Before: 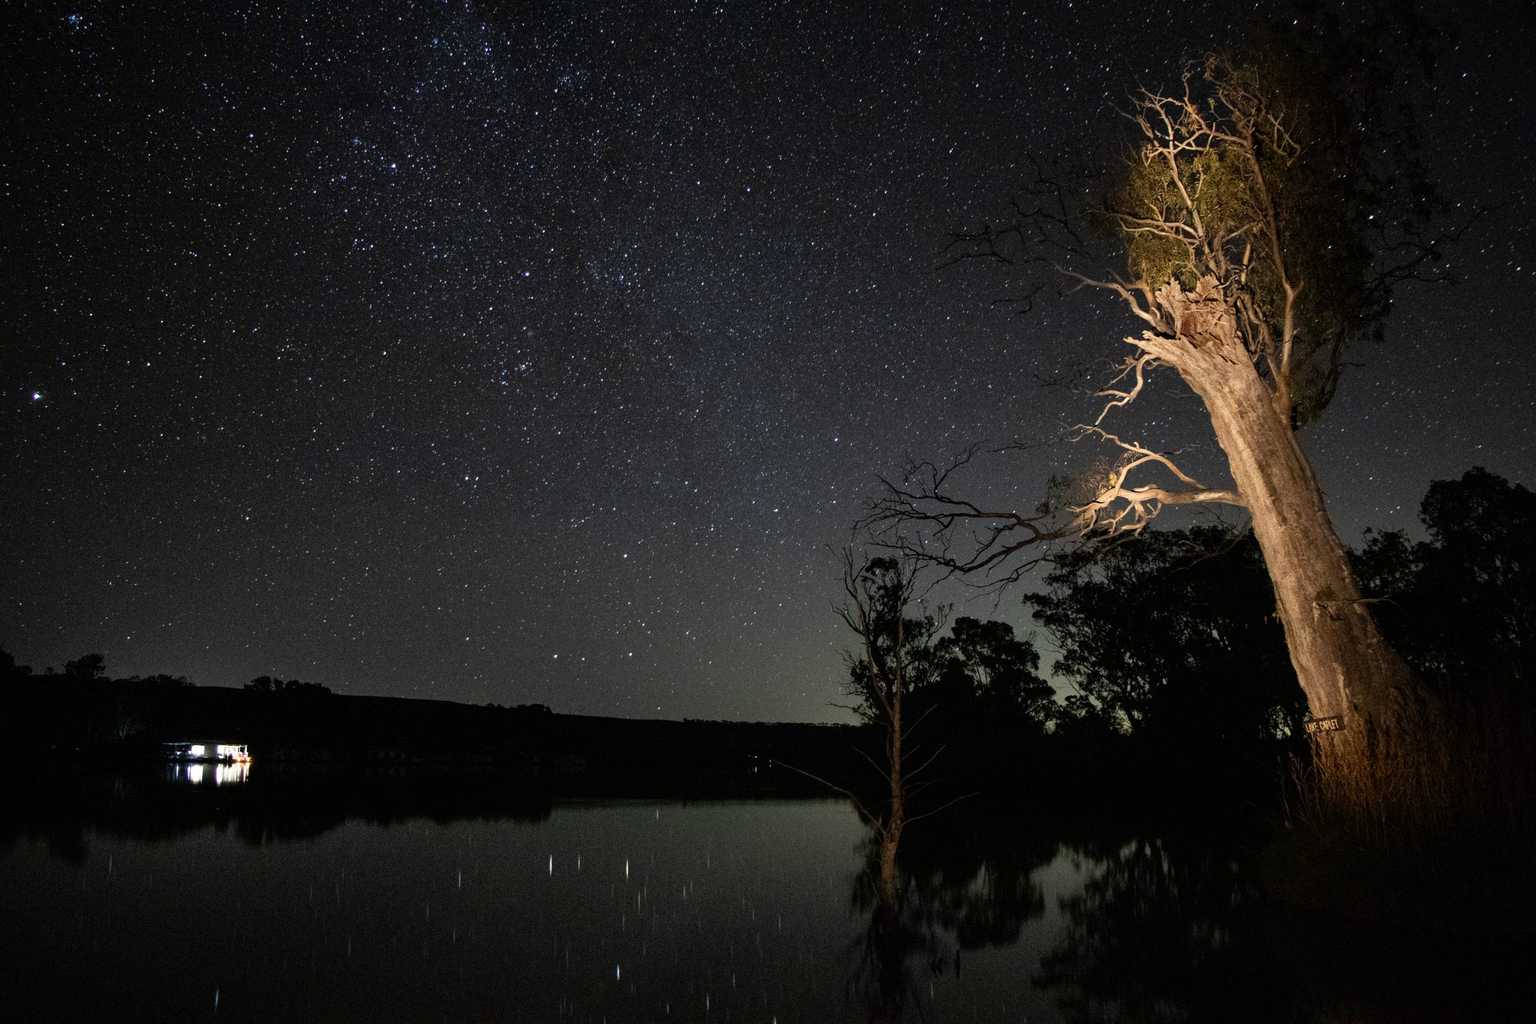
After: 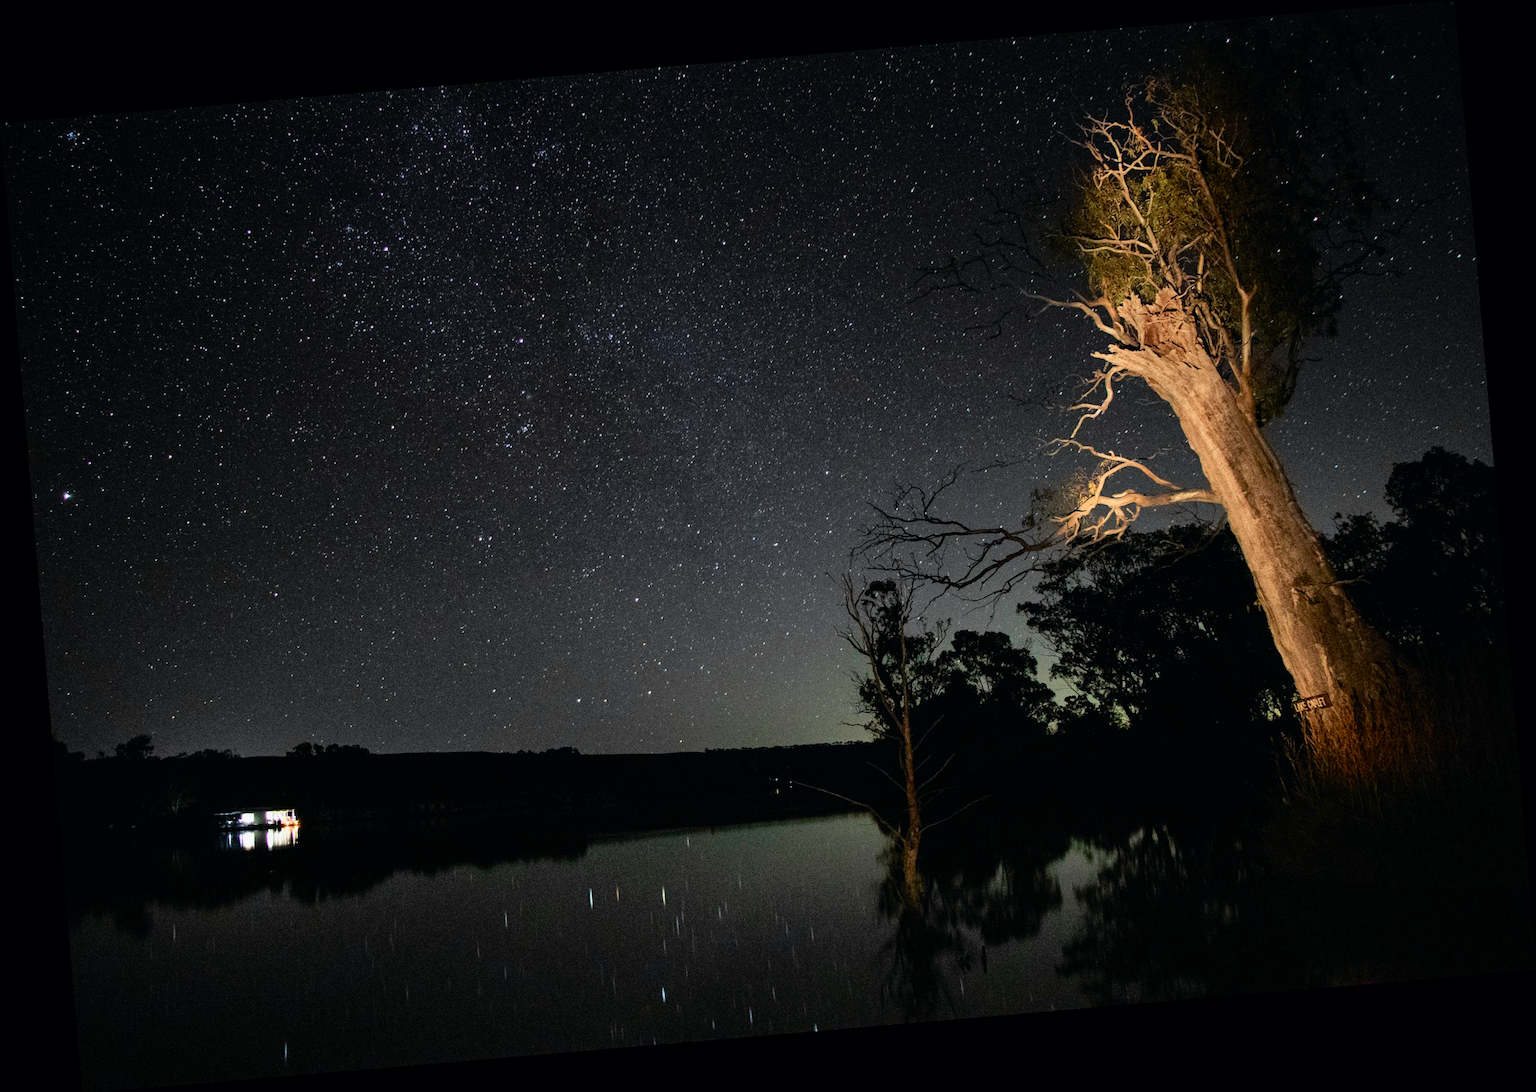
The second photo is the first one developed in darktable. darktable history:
white balance: emerald 1
graduated density: rotation -0.352°, offset 57.64
rotate and perspective: rotation -4.86°, automatic cropping off
tone curve: curves: ch0 [(0, 0) (0.051, 0.047) (0.102, 0.099) (0.228, 0.275) (0.432, 0.535) (0.695, 0.778) (0.908, 0.946) (1, 1)]; ch1 [(0, 0) (0.339, 0.298) (0.402, 0.363) (0.453, 0.421) (0.483, 0.469) (0.494, 0.493) (0.504, 0.501) (0.527, 0.538) (0.563, 0.595) (0.597, 0.632) (1, 1)]; ch2 [(0, 0) (0.48, 0.48) (0.504, 0.5) (0.539, 0.554) (0.59, 0.63) (0.642, 0.684) (0.824, 0.815) (1, 1)], color space Lab, independent channels, preserve colors none
